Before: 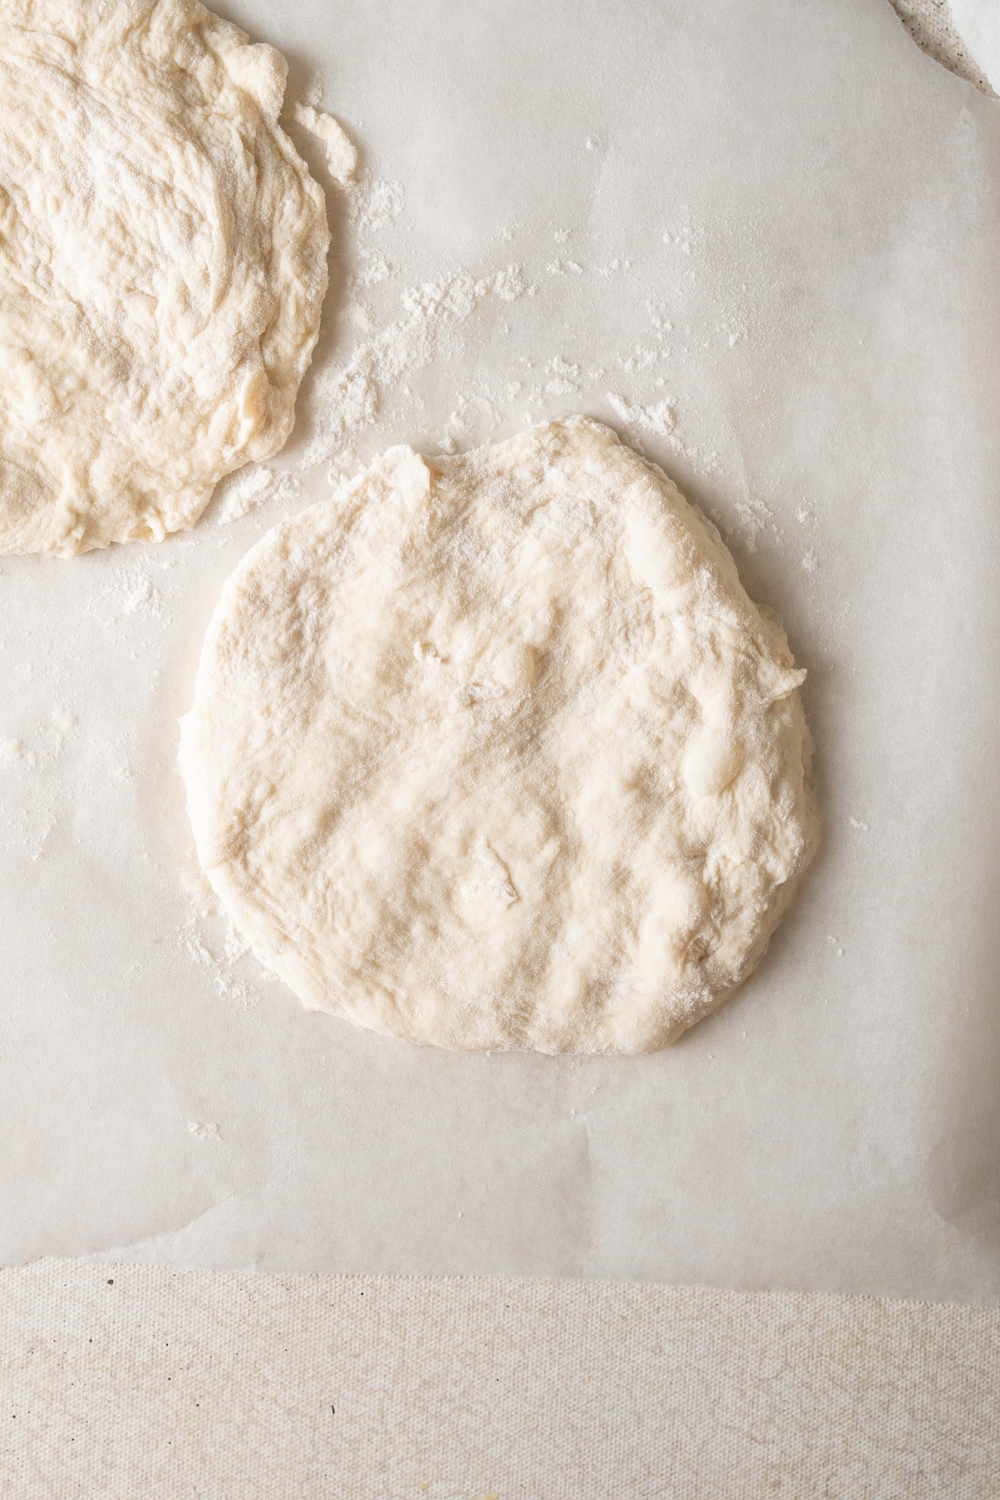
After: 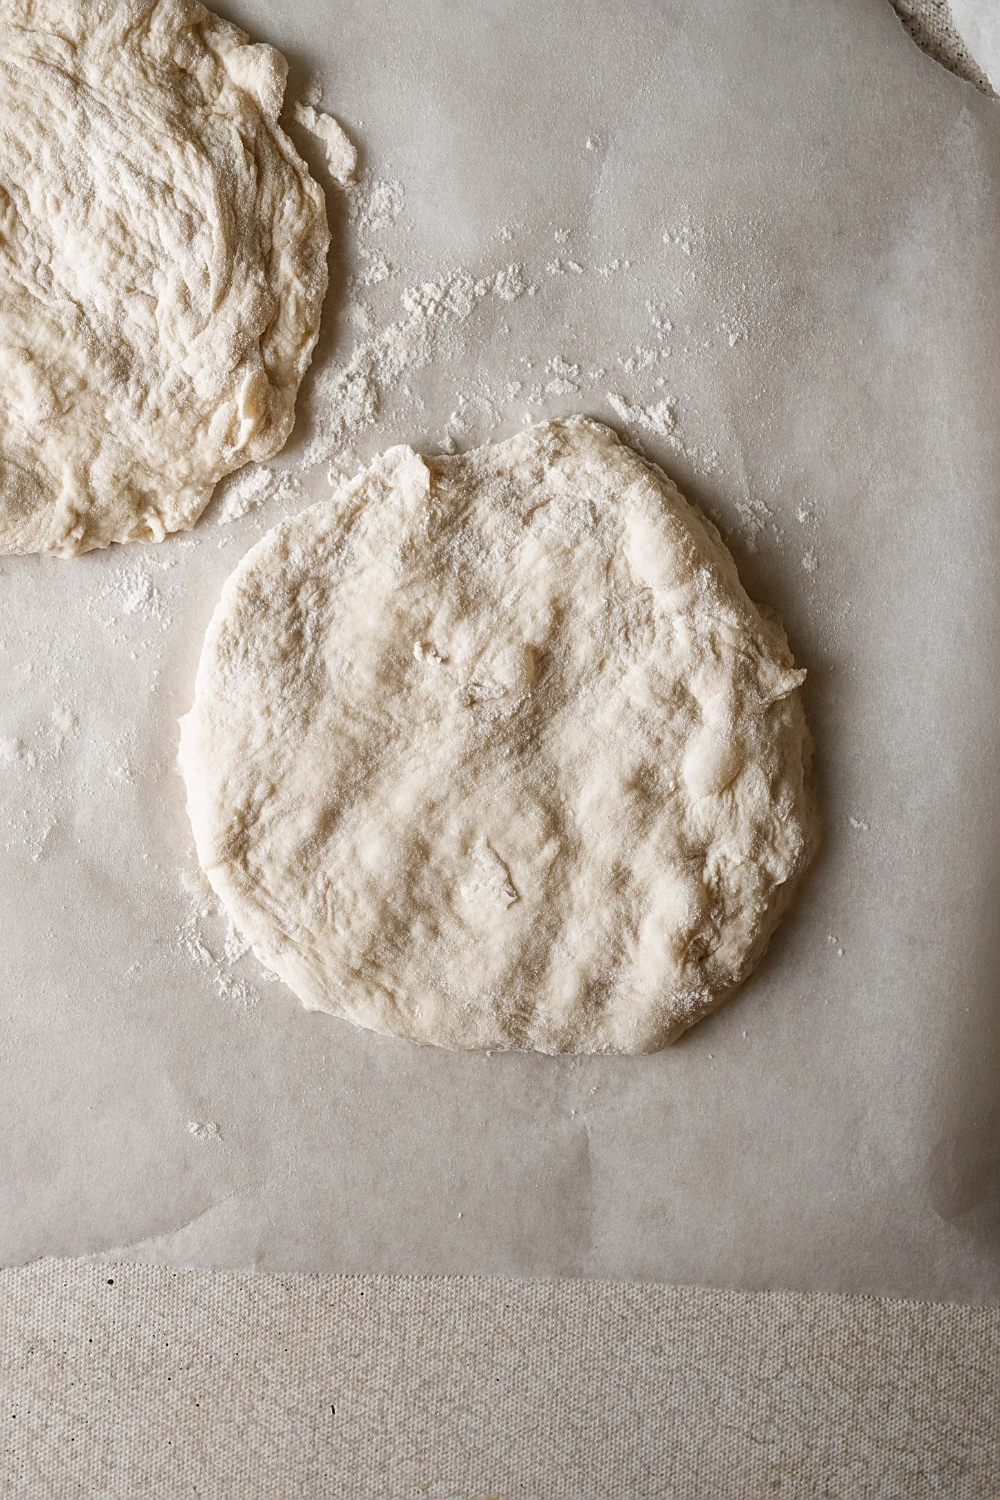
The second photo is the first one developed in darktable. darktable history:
sharpen: on, module defaults
contrast brightness saturation: brightness -0.502
